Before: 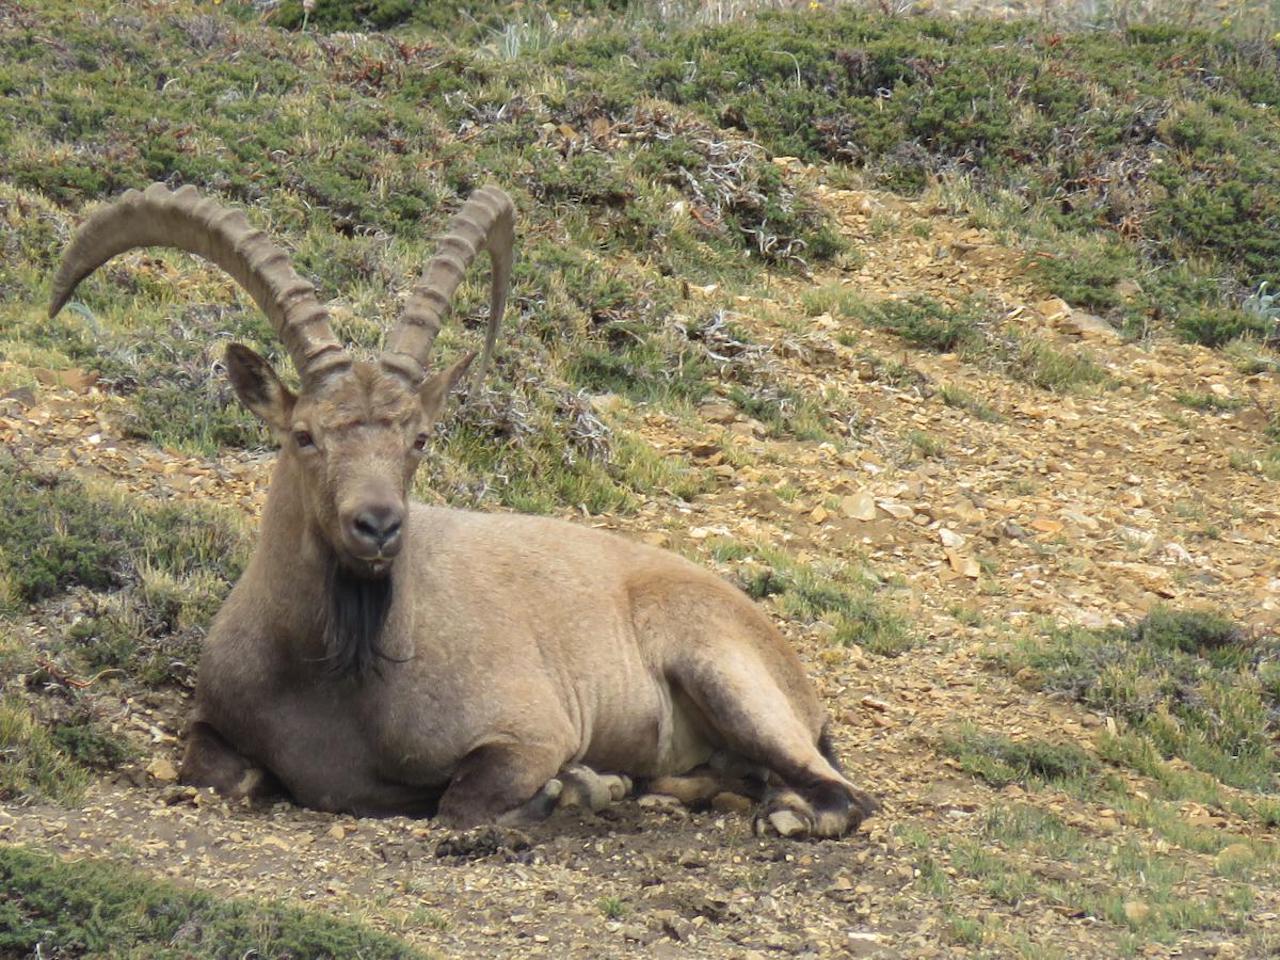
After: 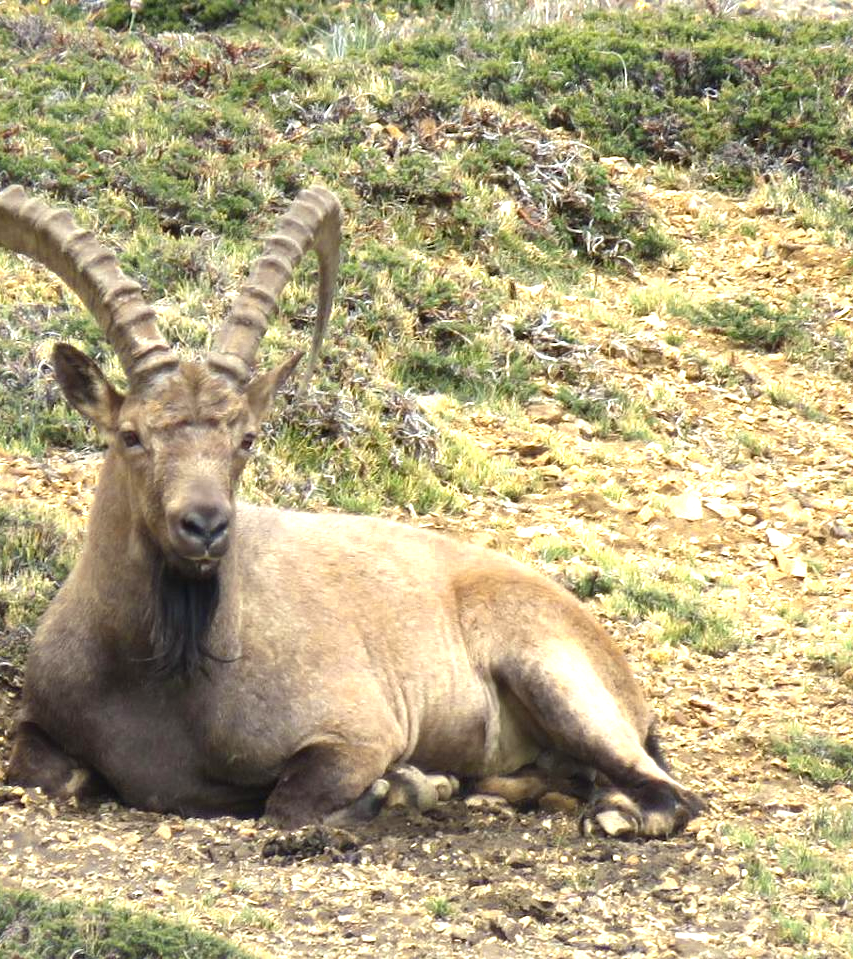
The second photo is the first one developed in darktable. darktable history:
exposure: exposure 0.785 EV, compensate highlight preservation false
color zones: curves: ch0 [(0, 0.485) (0.178, 0.476) (0.261, 0.623) (0.411, 0.403) (0.708, 0.603) (0.934, 0.412)]; ch1 [(0.003, 0.485) (0.149, 0.496) (0.229, 0.584) (0.326, 0.551) (0.484, 0.262) (0.757, 0.643)]
crop and rotate: left 13.537%, right 19.796%
contrast brightness saturation: brightness -0.09
